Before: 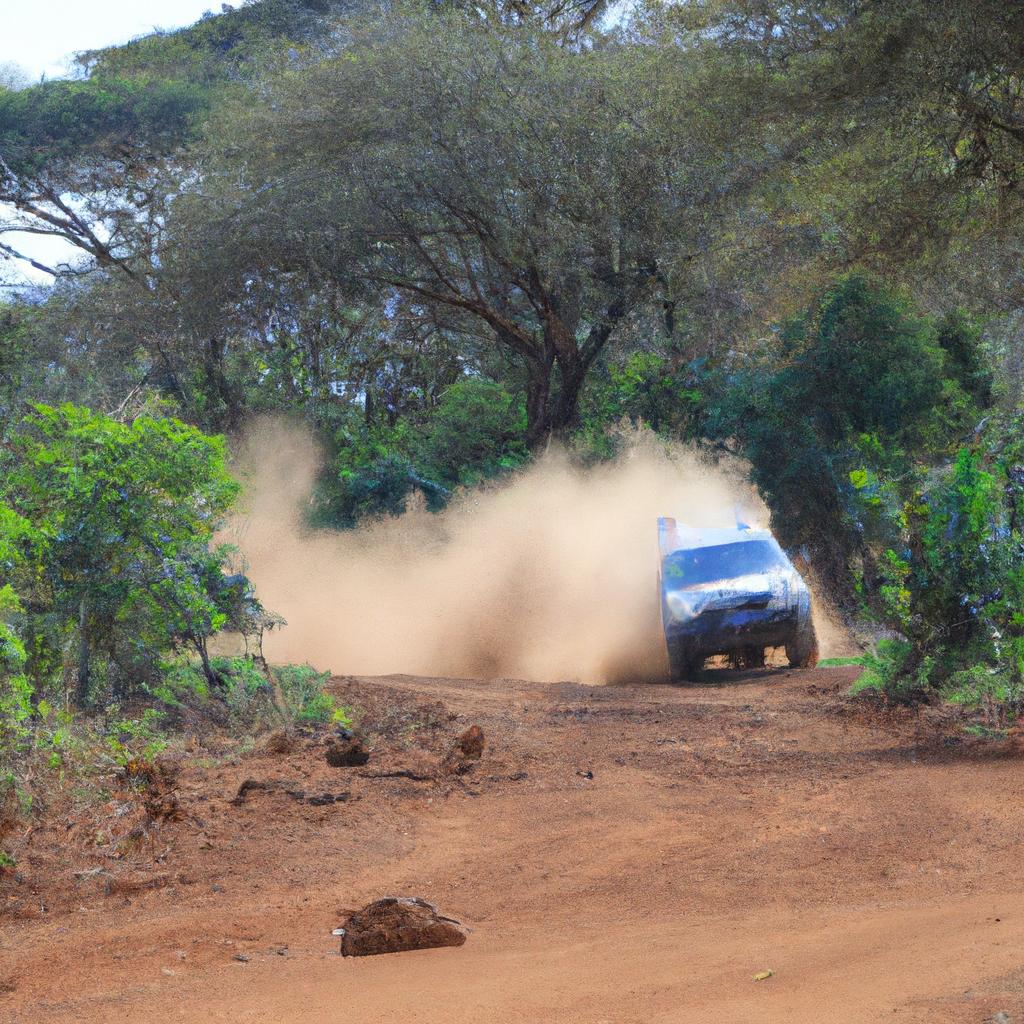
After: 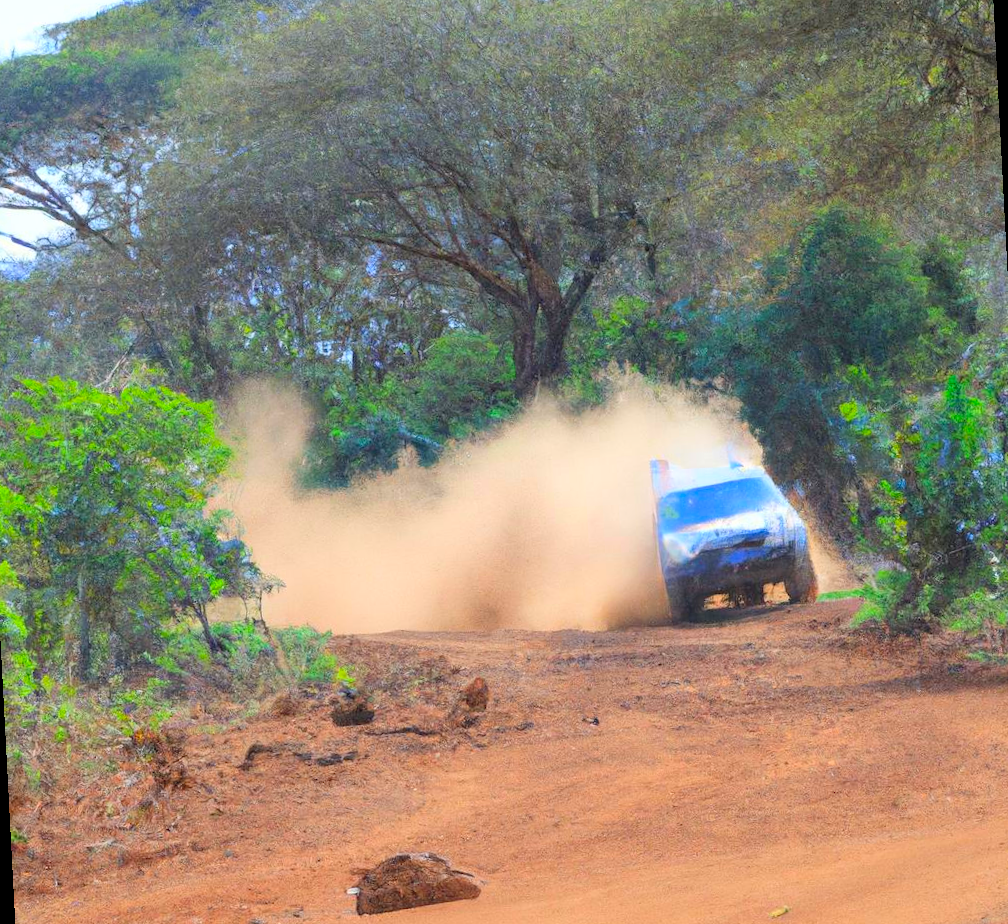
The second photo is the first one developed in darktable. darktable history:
rotate and perspective: rotation -3°, crop left 0.031, crop right 0.968, crop top 0.07, crop bottom 0.93
contrast brightness saturation: contrast 0.07, brightness 0.18, saturation 0.4
